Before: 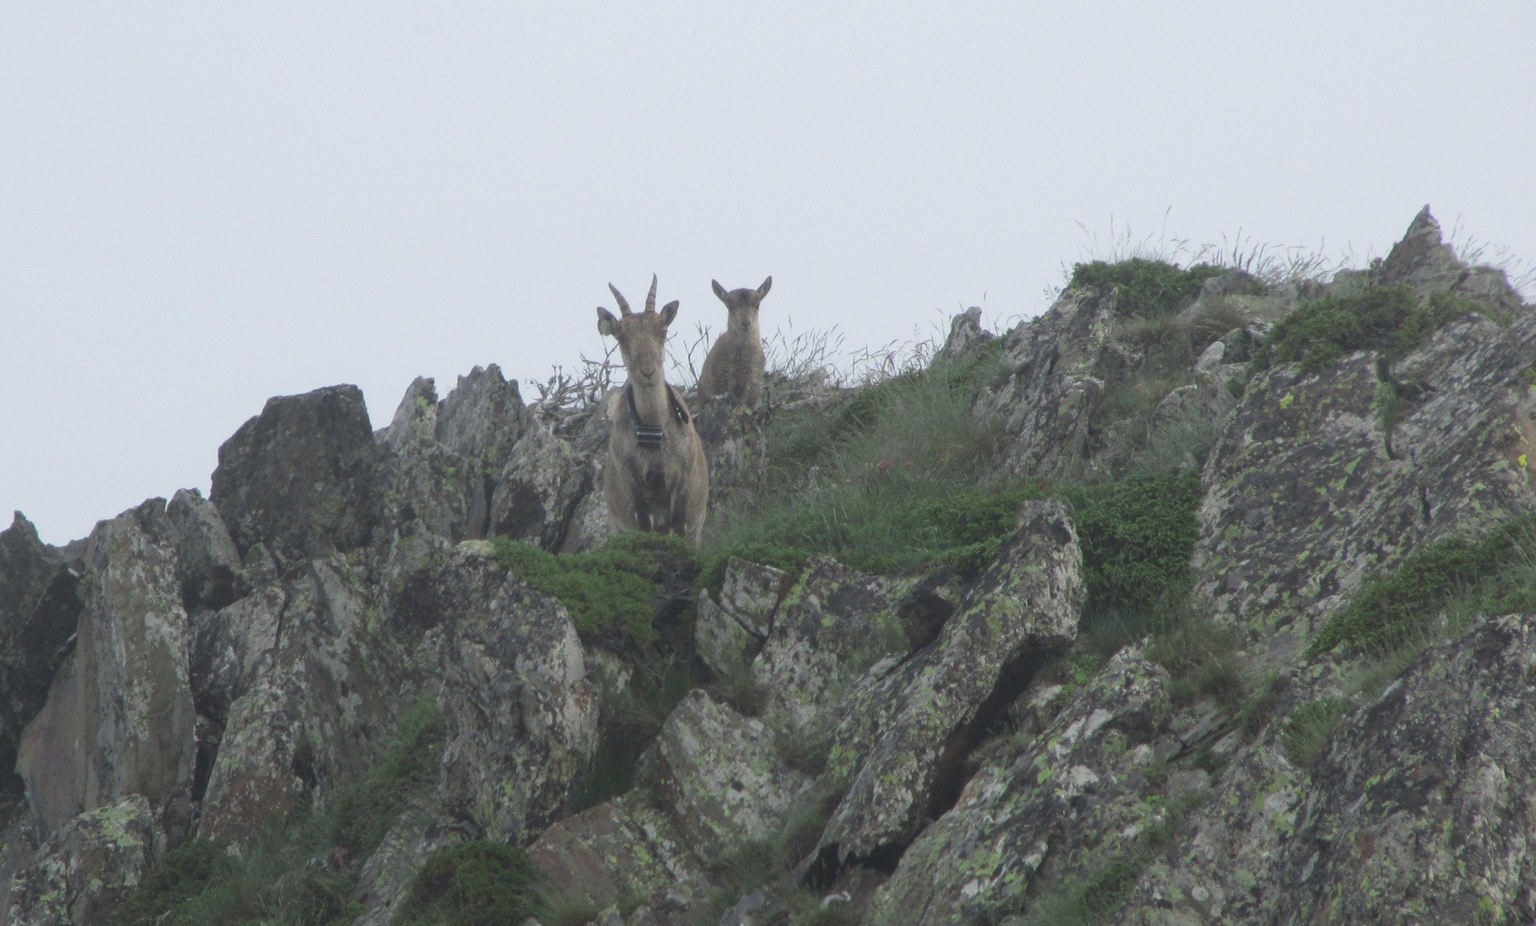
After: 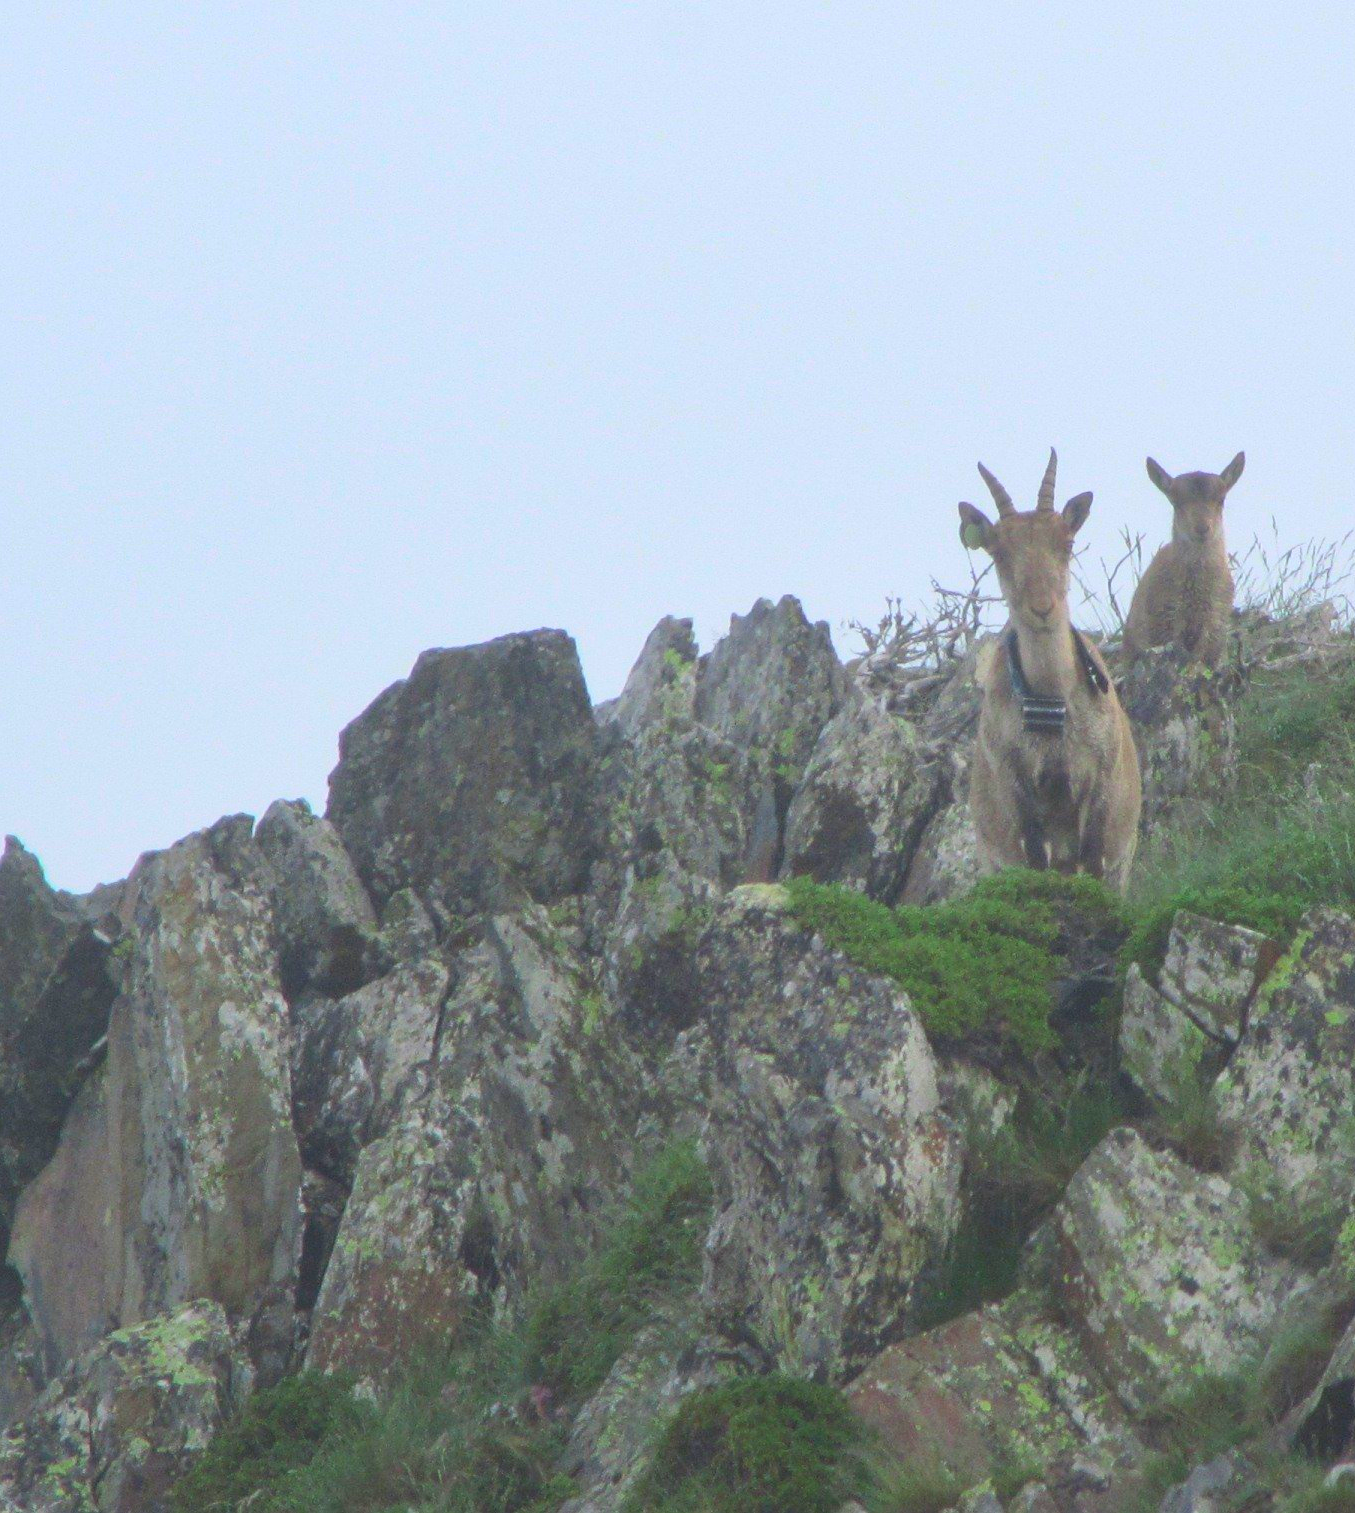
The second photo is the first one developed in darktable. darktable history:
crop: left 0.731%, right 45.321%, bottom 0.091%
shadows and highlights: shadows 30.05
contrast brightness saturation: contrast 0.197, brightness 0.205, saturation 0.788
